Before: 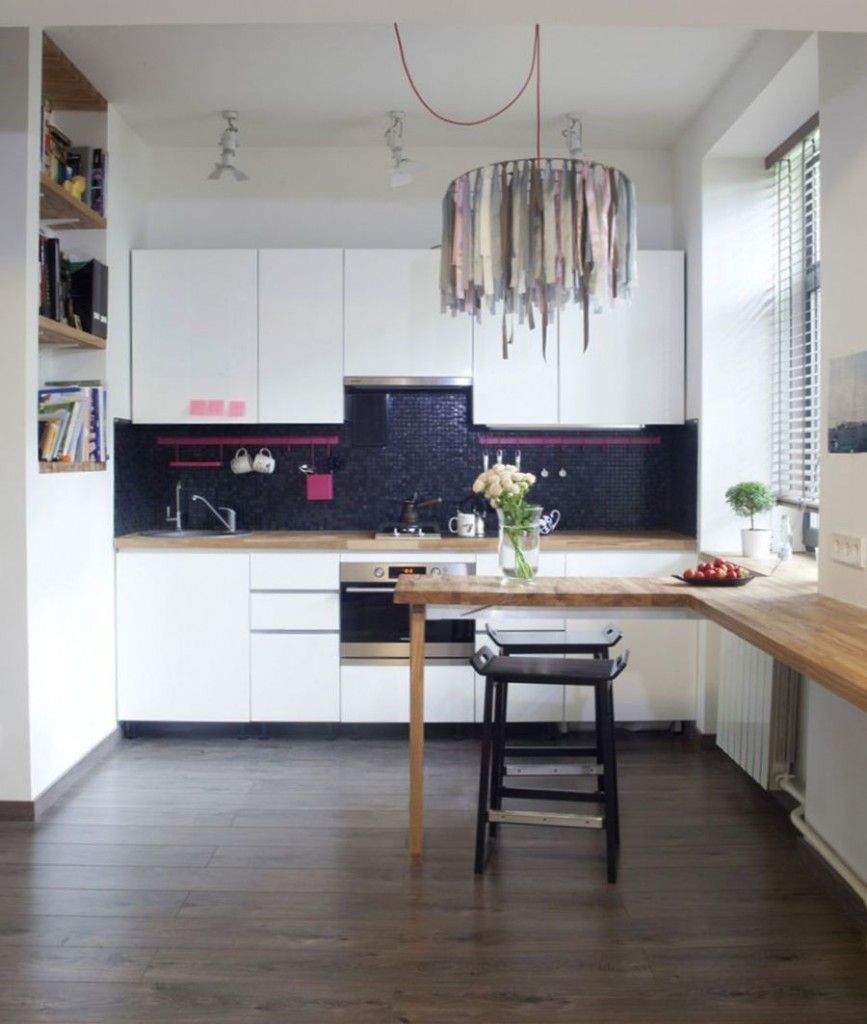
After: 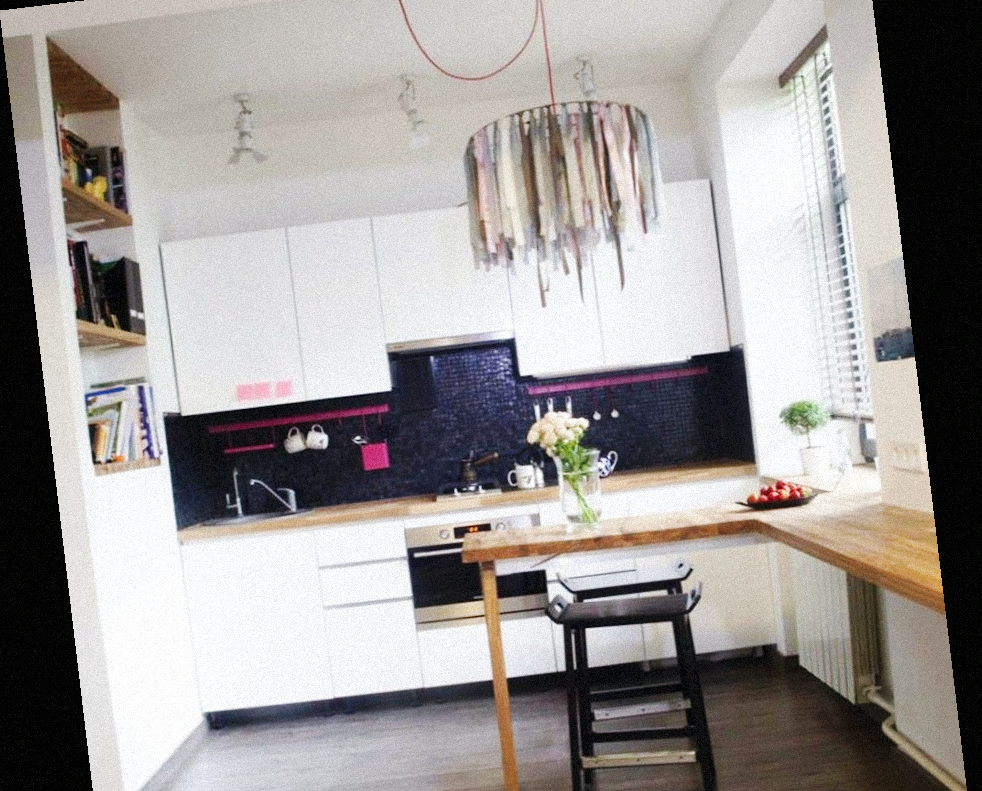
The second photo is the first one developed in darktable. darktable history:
color balance: mode lift, gamma, gain (sRGB), lift [1, 0.99, 1.01, 0.992], gamma [1, 1.037, 0.974, 0.963]
grain: mid-tones bias 0%
crop and rotate: top 8.293%, bottom 20.996%
base curve: curves: ch0 [(0, 0) (0.032, 0.025) (0.121, 0.166) (0.206, 0.329) (0.605, 0.79) (1, 1)], preserve colors none
rotate and perspective: rotation -6.83°, automatic cropping off
